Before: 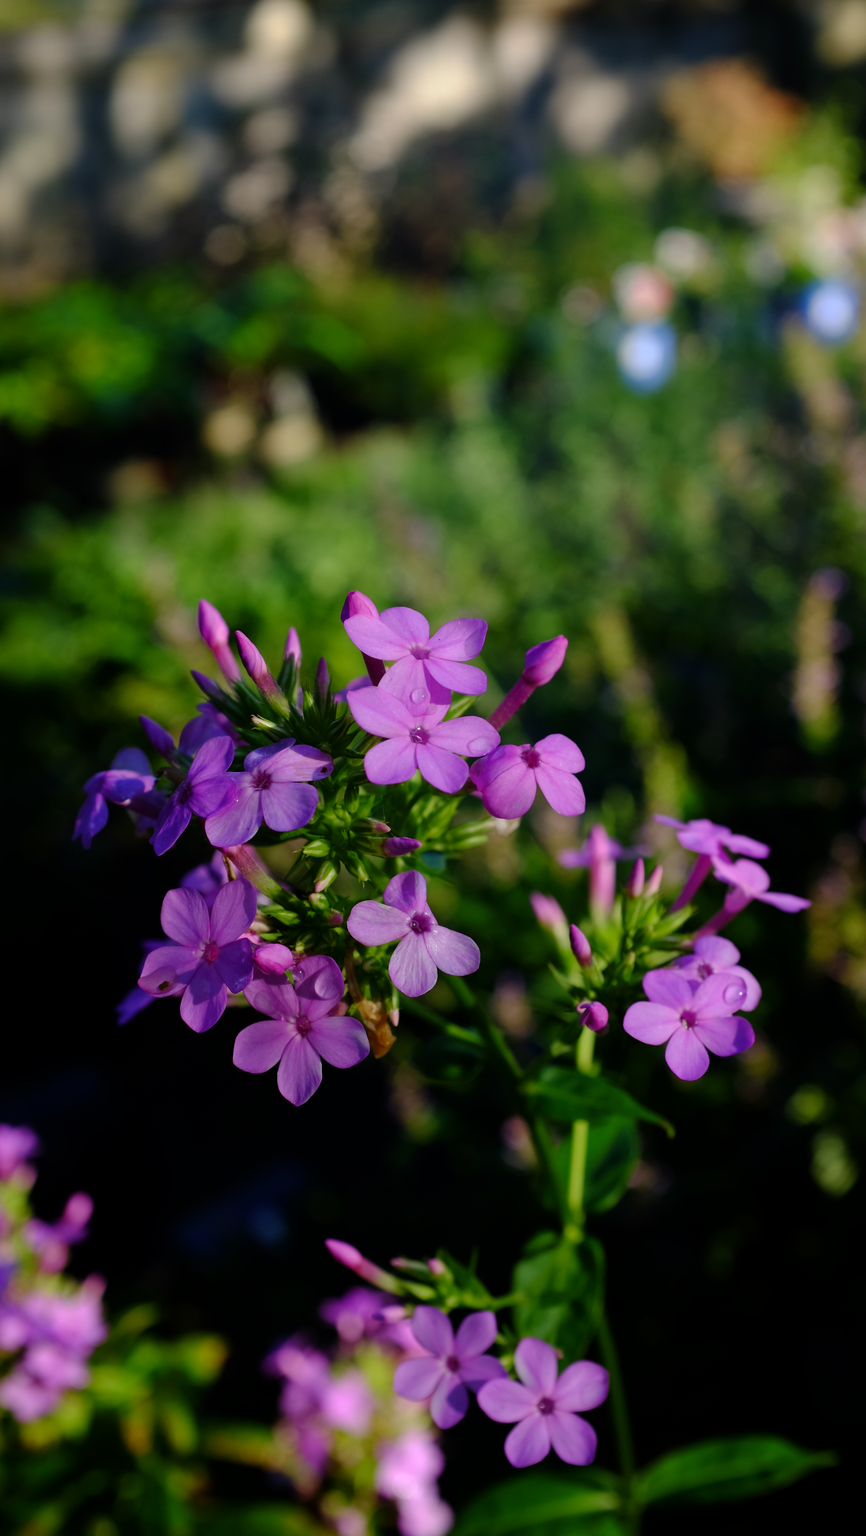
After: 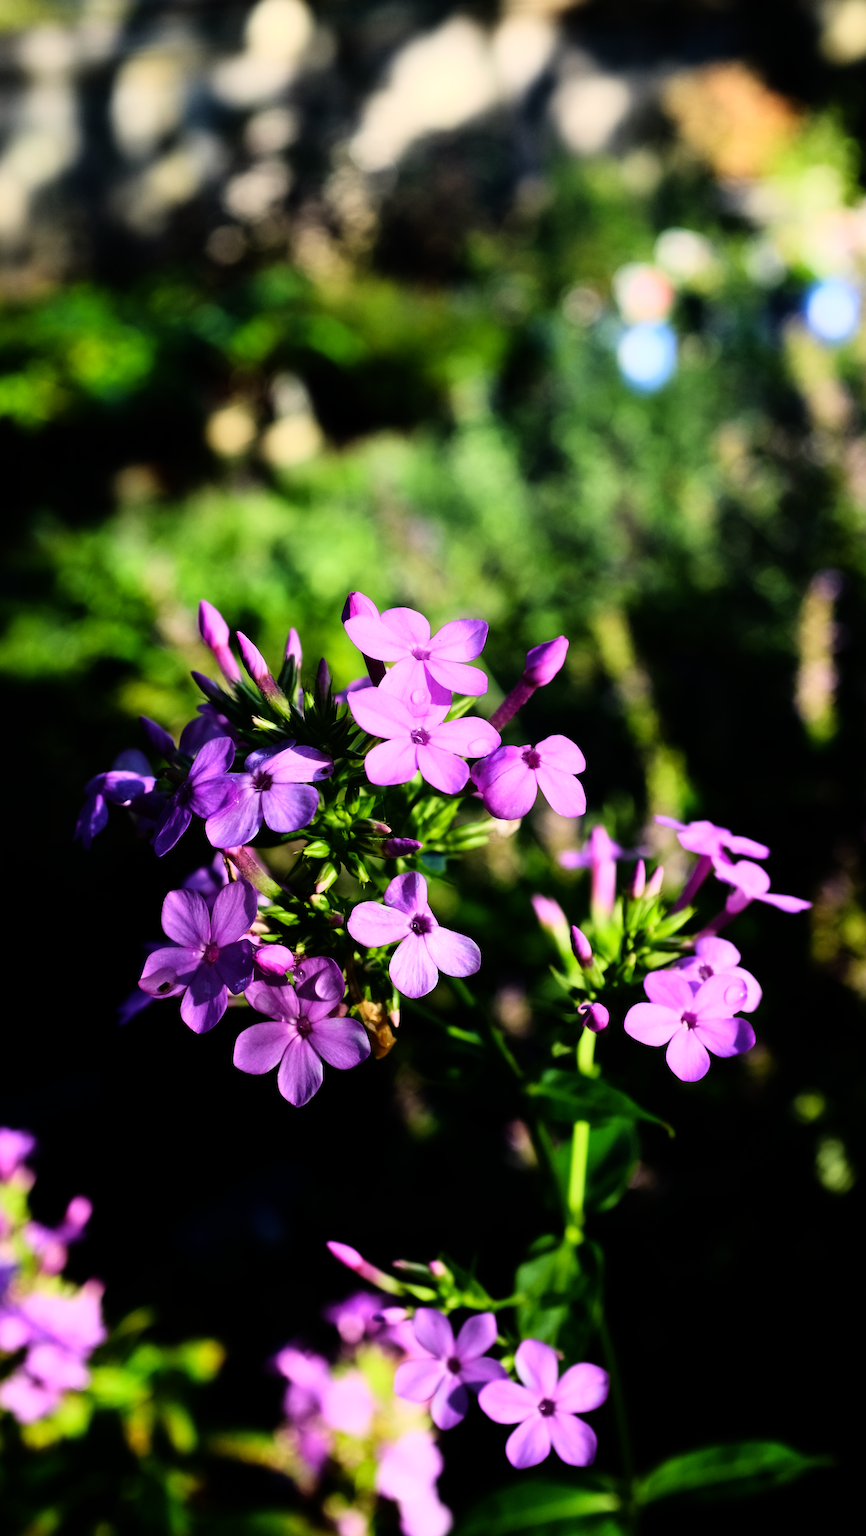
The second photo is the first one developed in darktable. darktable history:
crop: bottom 0.071%
rgb curve: curves: ch0 [(0, 0) (0.21, 0.15) (0.24, 0.21) (0.5, 0.75) (0.75, 0.96) (0.89, 0.99) (1, 1)]; ch1 [(0, 0.02) (0.21, 0.13) (0.25, 0.2) (0.5, 0.67) (0.75, 0.9) (0.89, 0.97) (1, 1)]; ch2 [(0, 0.02) (0.21, 0.13) (0.25, 0.2) (0.5, 0.67) (0.75, 0.9) (0.89, 0.97) (1, 1)], compensate middle gray true
